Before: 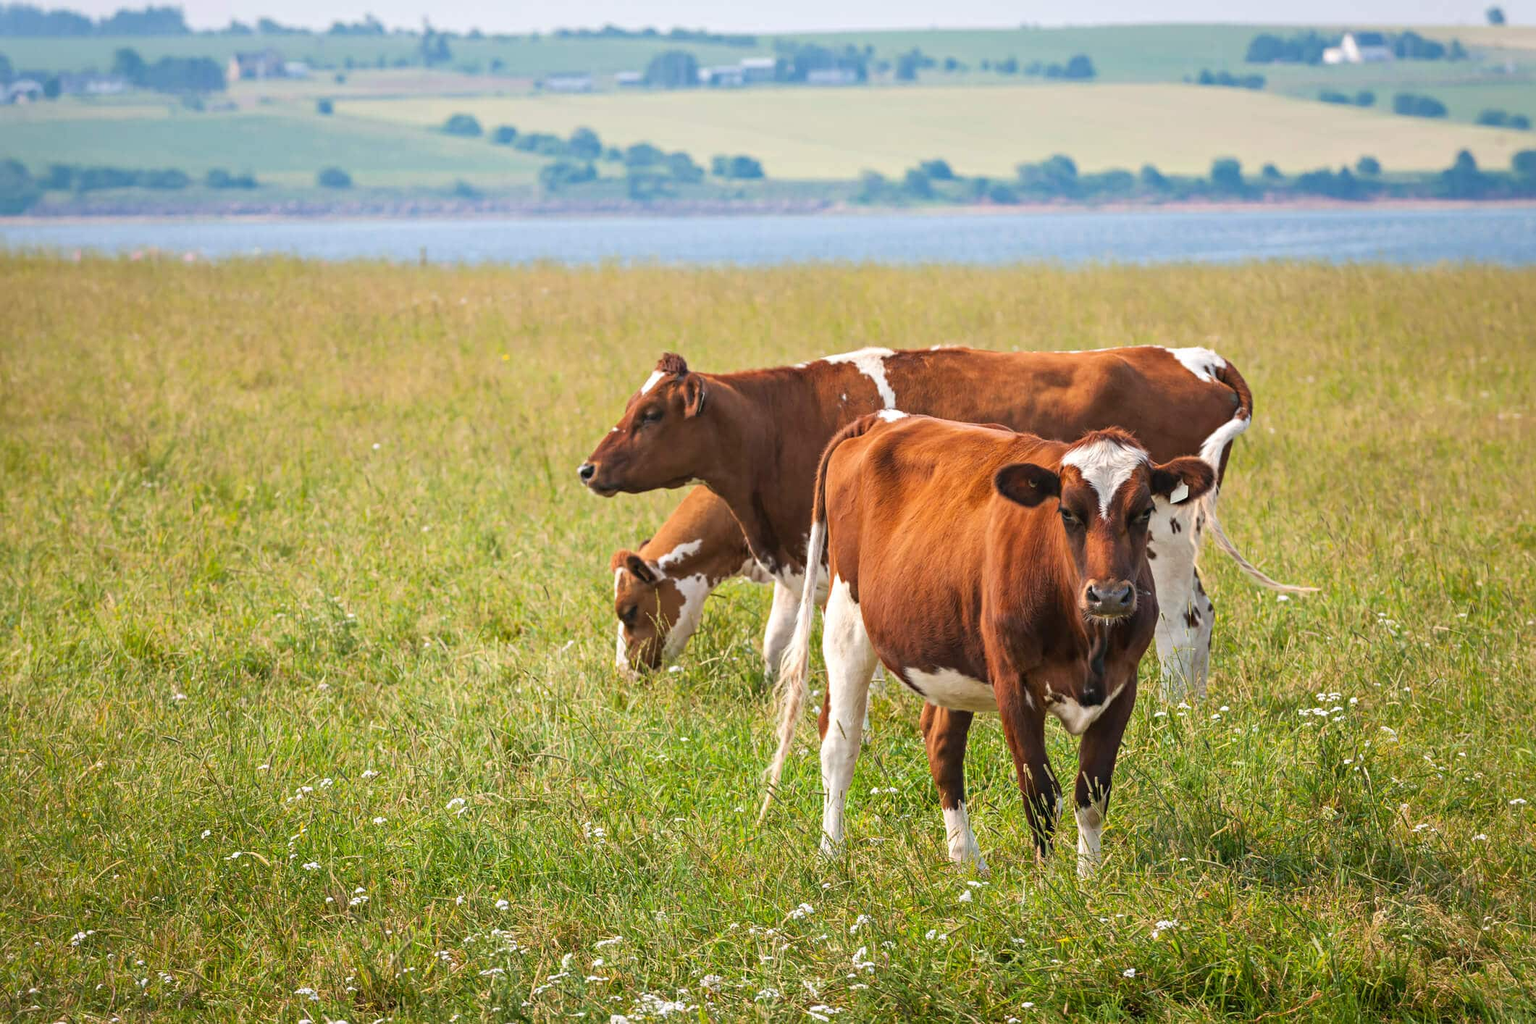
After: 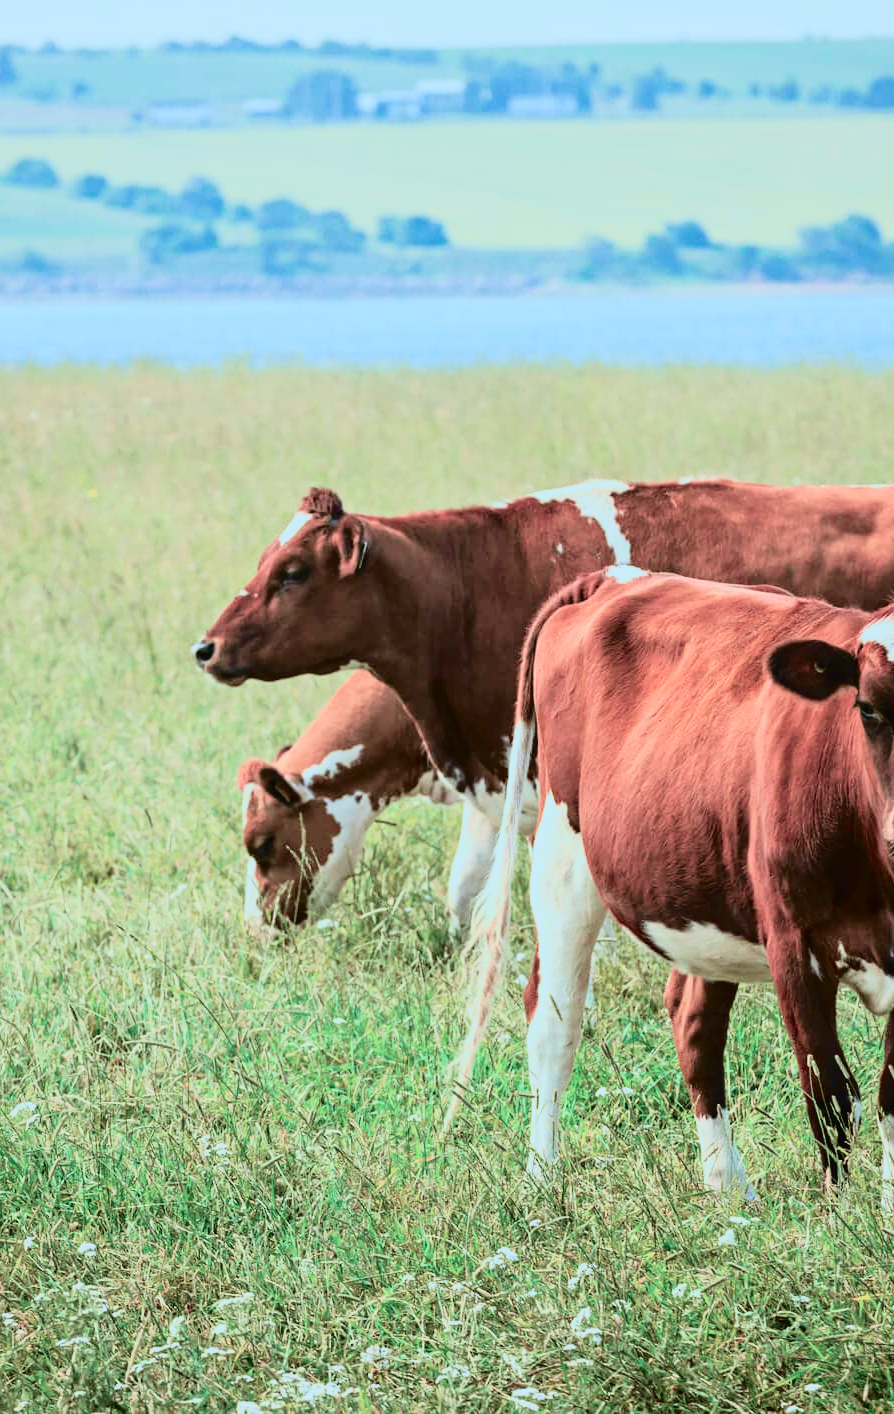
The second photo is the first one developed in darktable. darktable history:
tone curve: curves: ch0 [(0, 0.009) (0.105, 0.054) (0.195, 0.132) (0.289, 0.278) (0.384, 0.391) (0.513, 0.53) (0.66, 0.667) (0.895, 0.863) (1, 0.919)]; ch1 [(0, 0) (0.161, 0.092) (0.35, 0.33) (0.403, 0.395) (0.456, 0.469) (0.502, 0.499) (0.519, 0.514) (0.576, 0.584) (0.642, 0.658) (0.701, 0.742) (1, 0.942)]; ch2 [(0, 0) (0.371, 0.362) (0.437, 0.437) (0.501, 0.5) (0.53, 0.528) (0.569, 0.564) (0.619, 0.58) (0.883, 0.752) (1, 0.929)], color space Lab, independent channels, preserve colors none
color correction: highlights a* -10.04, highlights b* -10.37
crop: left 28.583%, right 29.231%
contrast brightness saturation: contrast 0.24, brightness 0.09
velvia: on, module defaults
